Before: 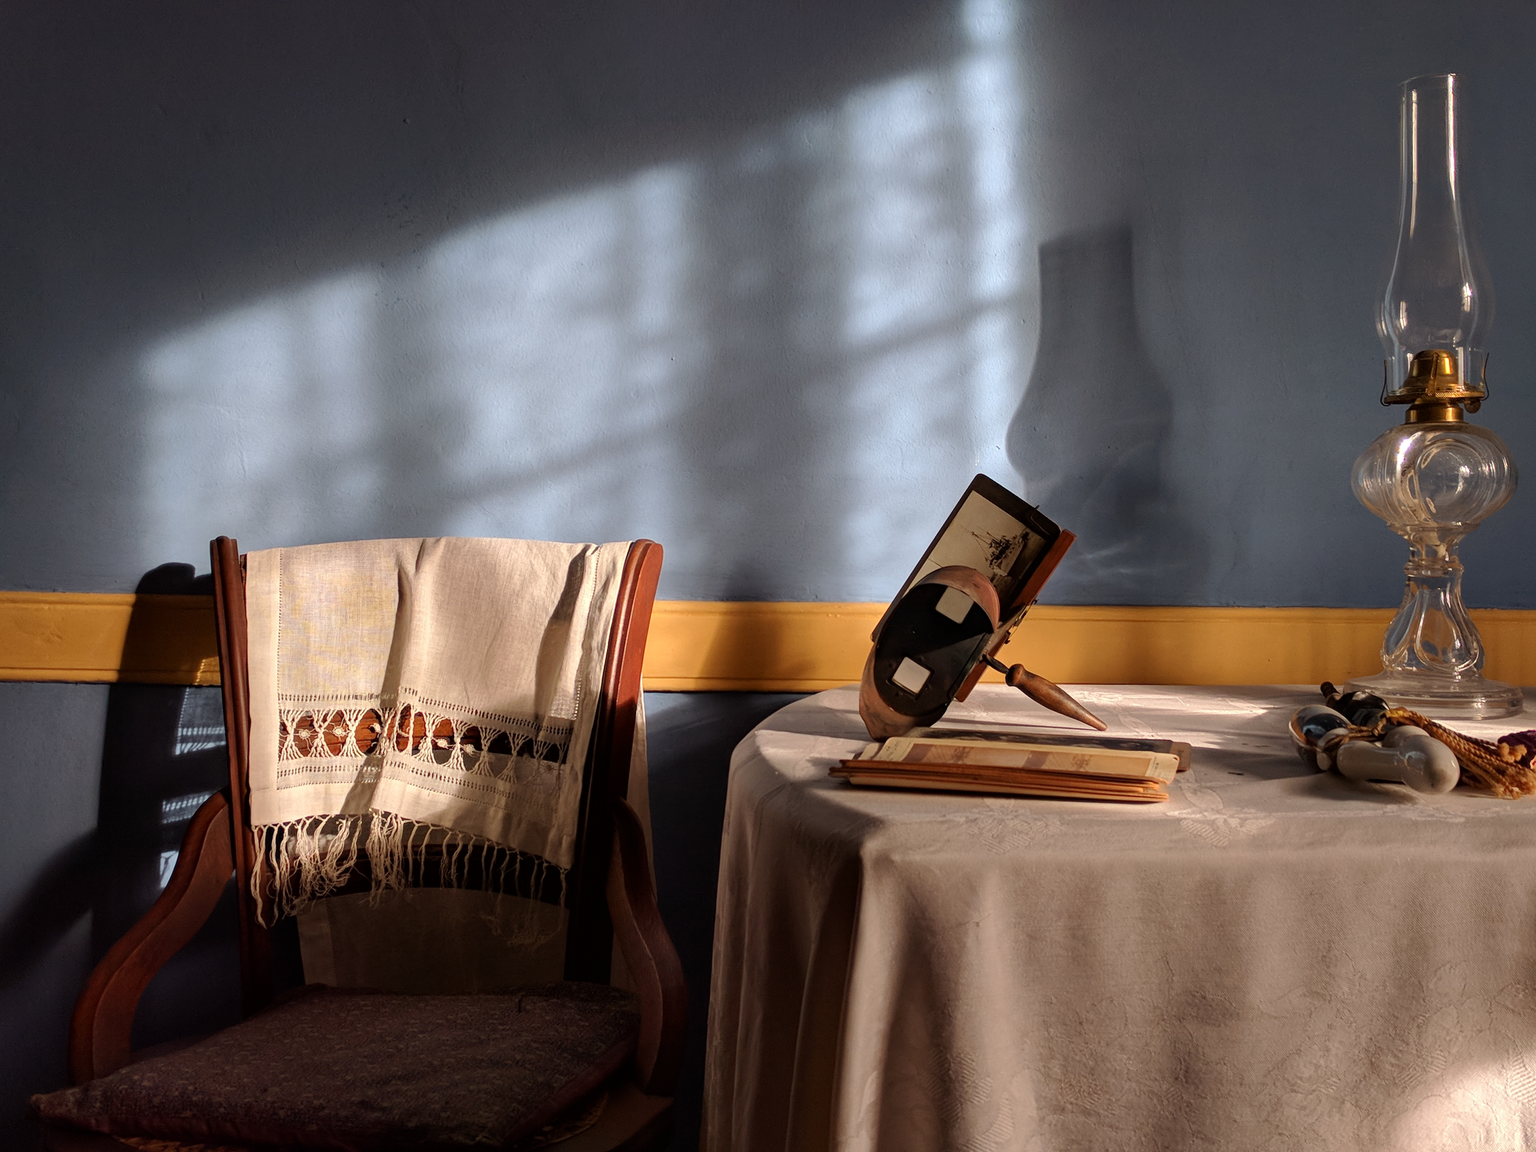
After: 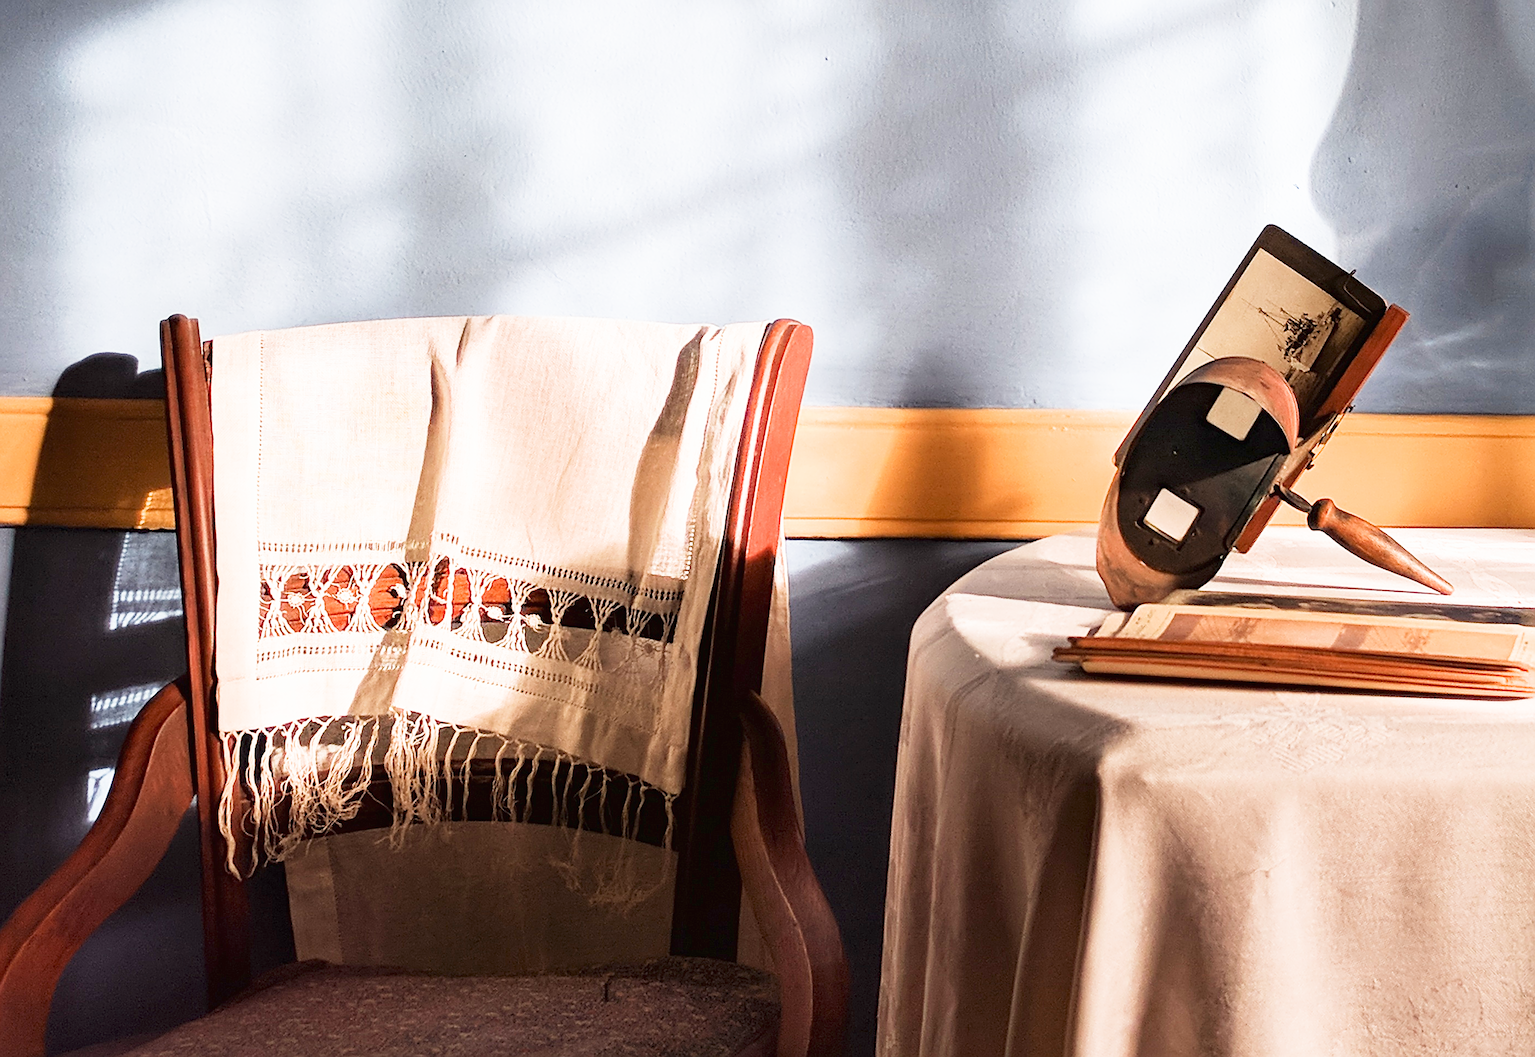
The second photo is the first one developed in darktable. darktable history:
exposure: black level correction 0, exposure 1.9 EV, compensate highlight preservation false
sigmoid: contrast 1.22, skew 0.65
sharpen: on, module defaults
crop: left 6.488%, top 27.668%, right 24.183%, bottom 8.656%
